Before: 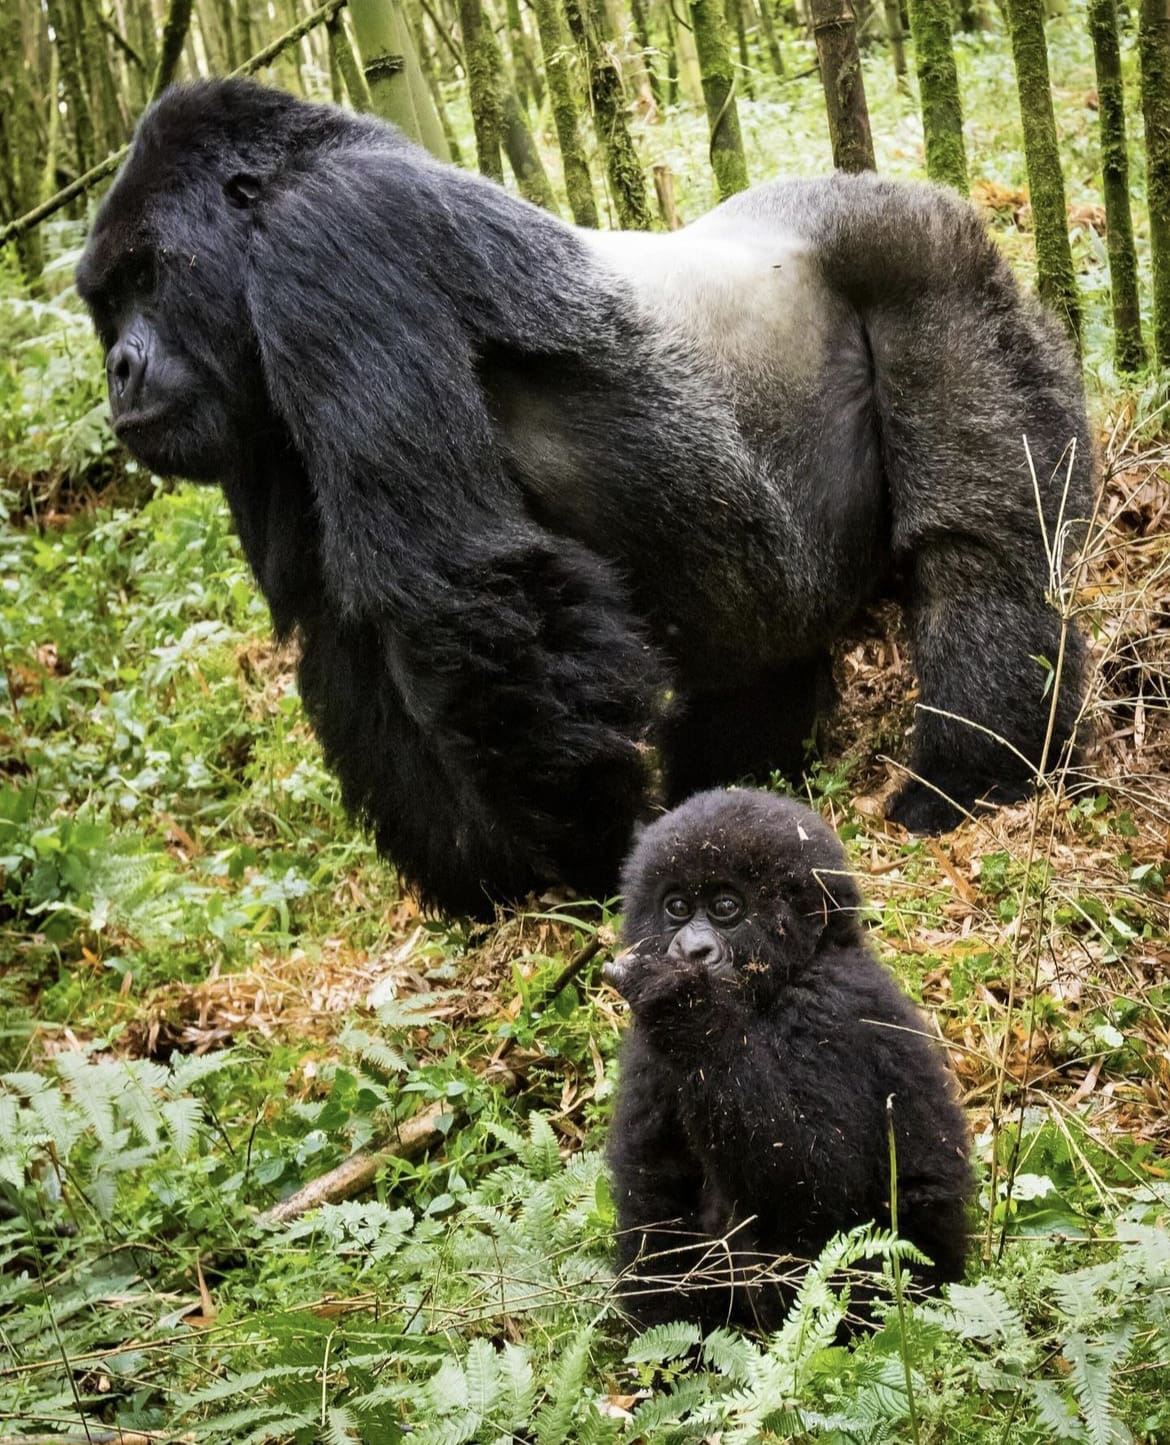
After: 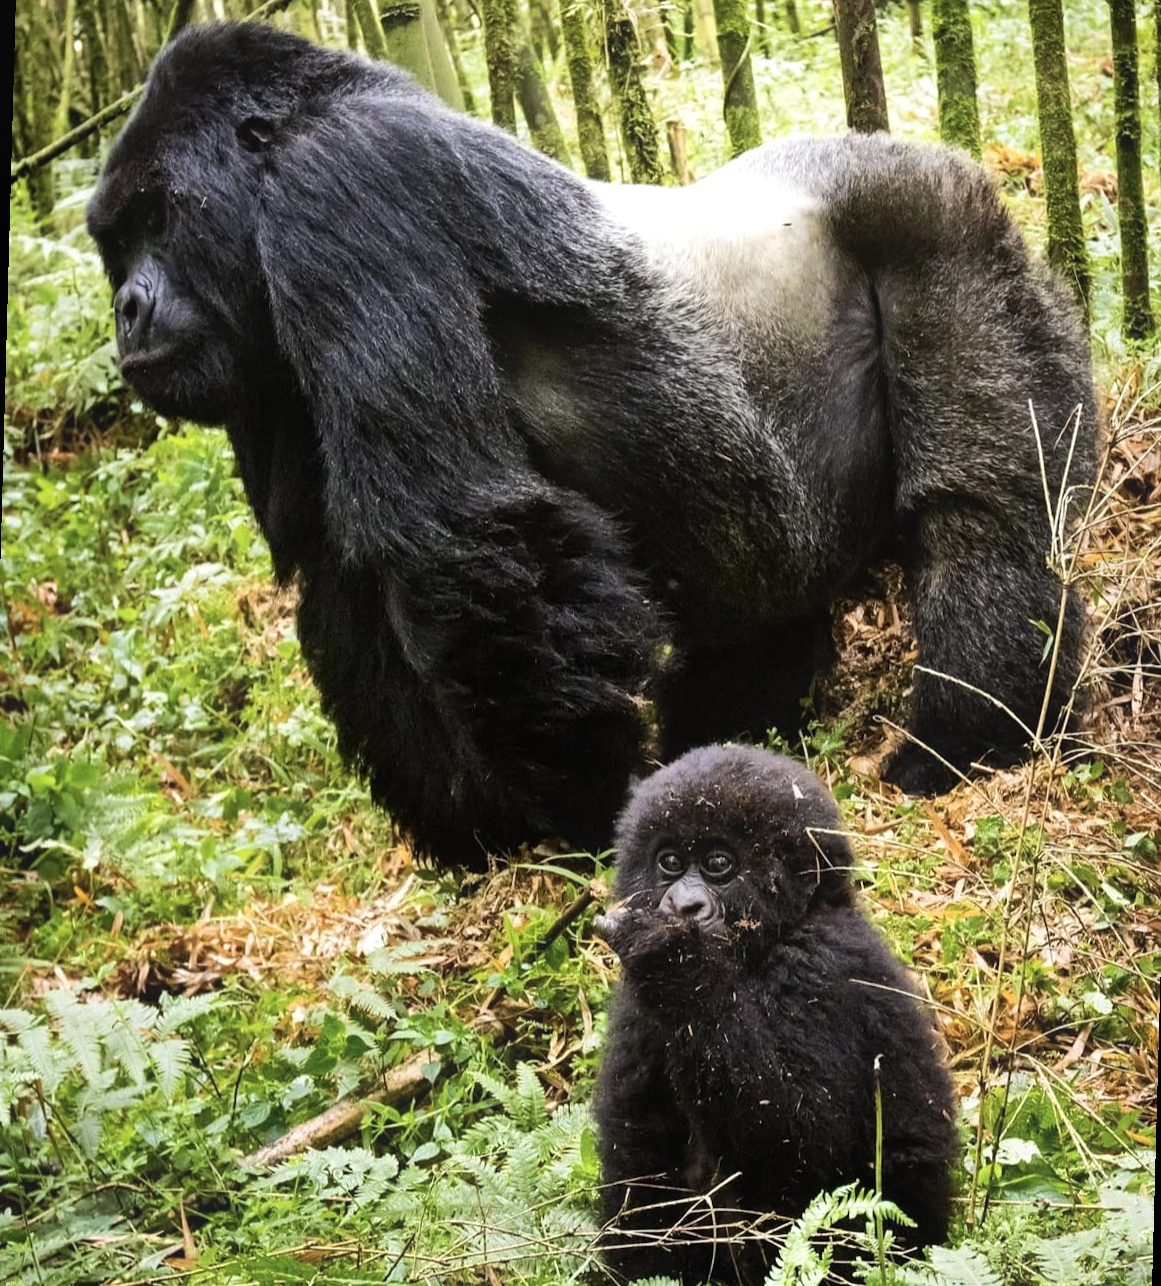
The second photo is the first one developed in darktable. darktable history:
crop: top 0.448%, right 0.264%, bottom 5.045%
tone equalizer: -8 EV -0.417 EV, -7 EV -0.389 EV, -6 EV -0.333 EV, -5 EV -0.222 EV, -3 EV 0.222 EV, -2 EV 0.333 EV, -1 EV 0.389 EV, +0 EV 0.417 EV, edges refinement/feathering 500, mask exposure compensation -1.57 EV, preserve details no
contrast equalizer: y [[0.439, 0.44, 0.442, 0.457, 0.493, 0.498], [0.5 ×6], [0.5 ×6], [0 ×6], [0 ×6]], mix 0.76
rotate and perspective: rotation 1.57°, crop left 0.018, crop right 0.982, crop top 0.039, crop bottom 0.961
shadows and highlights: shadows 37.27, highlights -28.18, soften with gaussian
